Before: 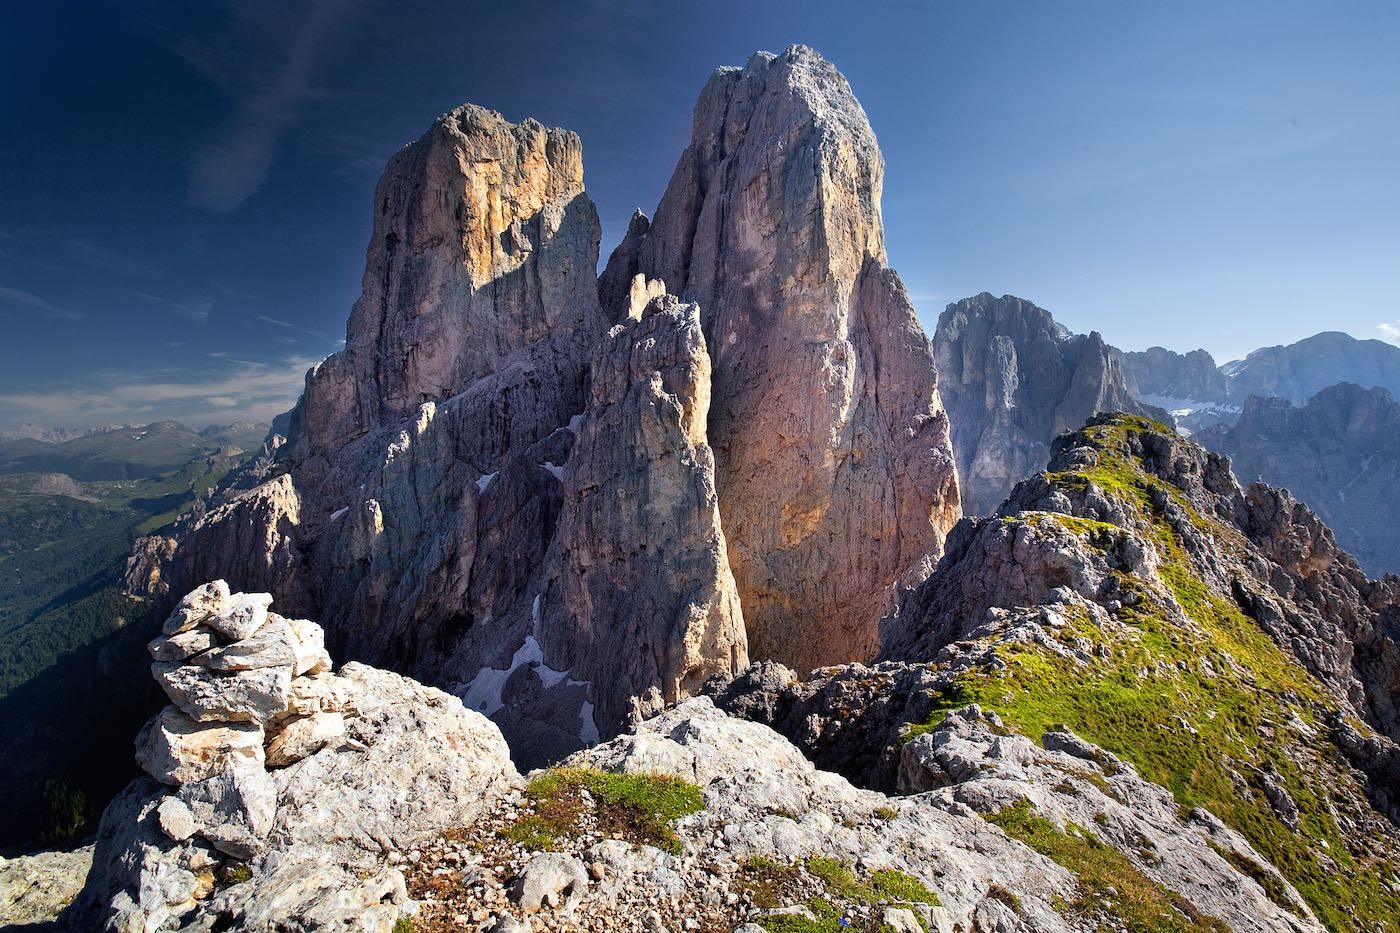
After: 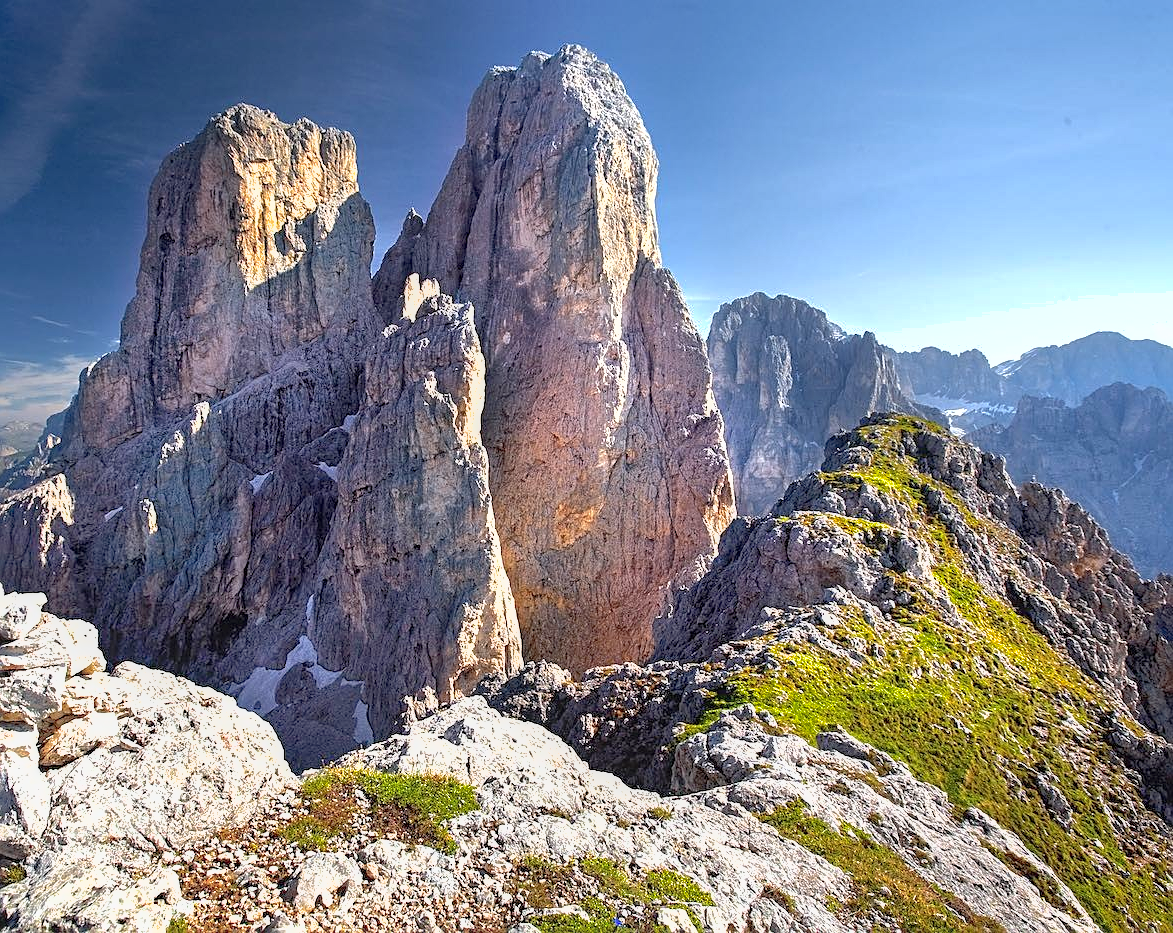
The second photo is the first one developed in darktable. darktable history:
crop: left 16.145%
sharpen: on, module defaults
exposure: exposure 0.722 EV, compensate highlight preservation false
local contrast: detail 110%
shadows and highlights: on, module defaults
